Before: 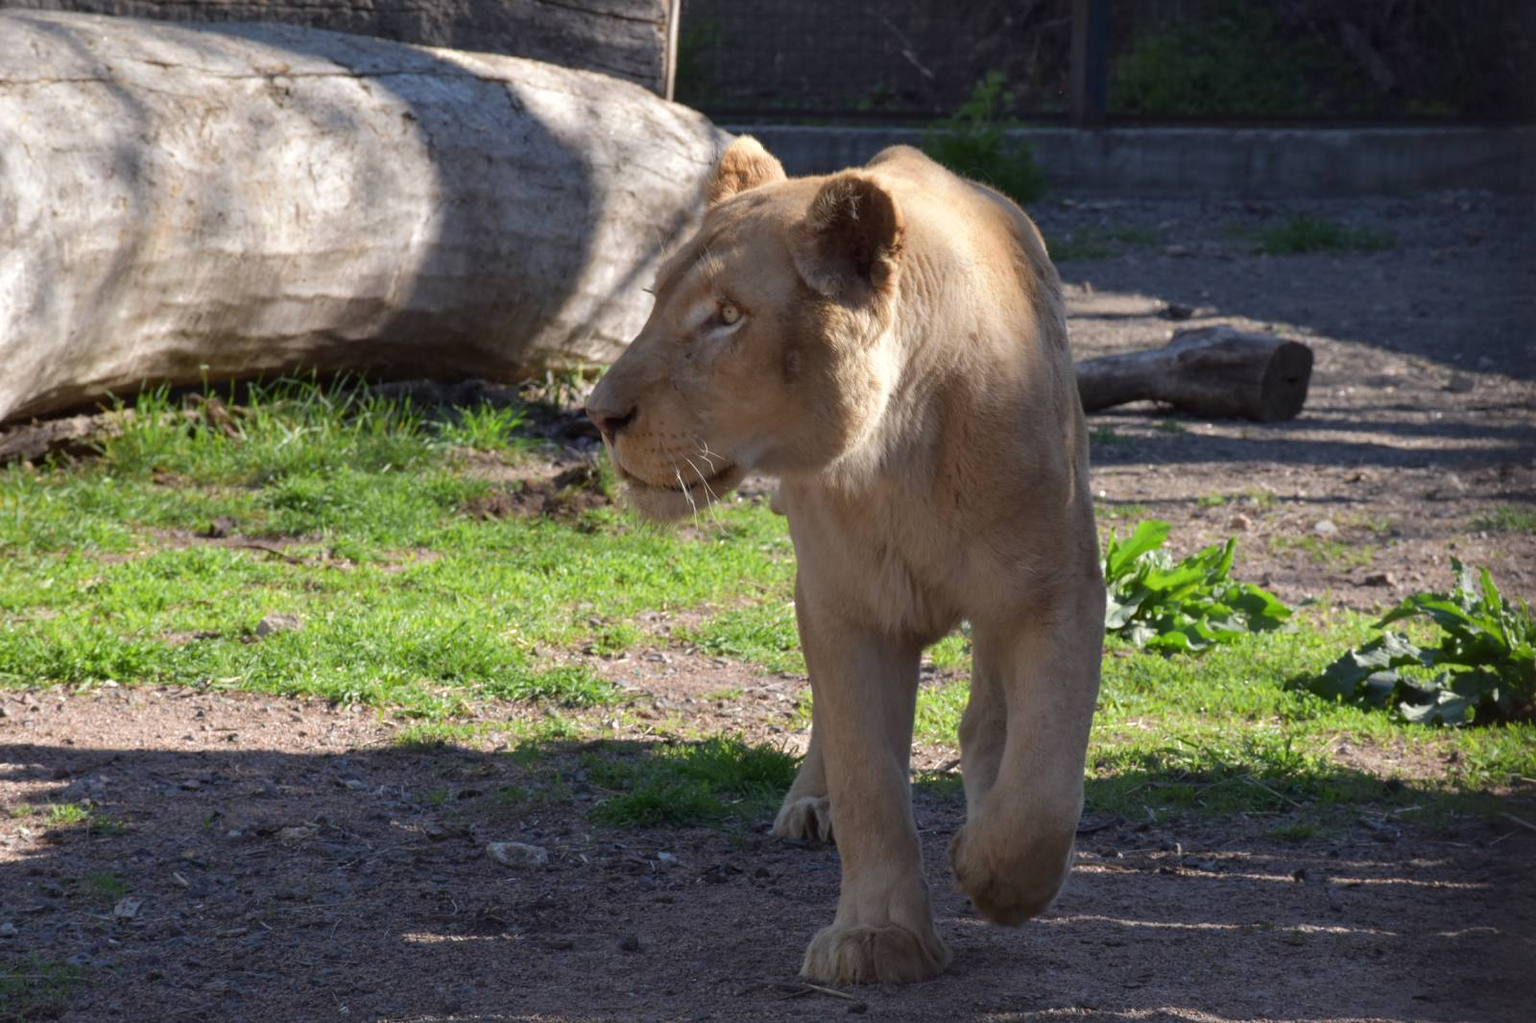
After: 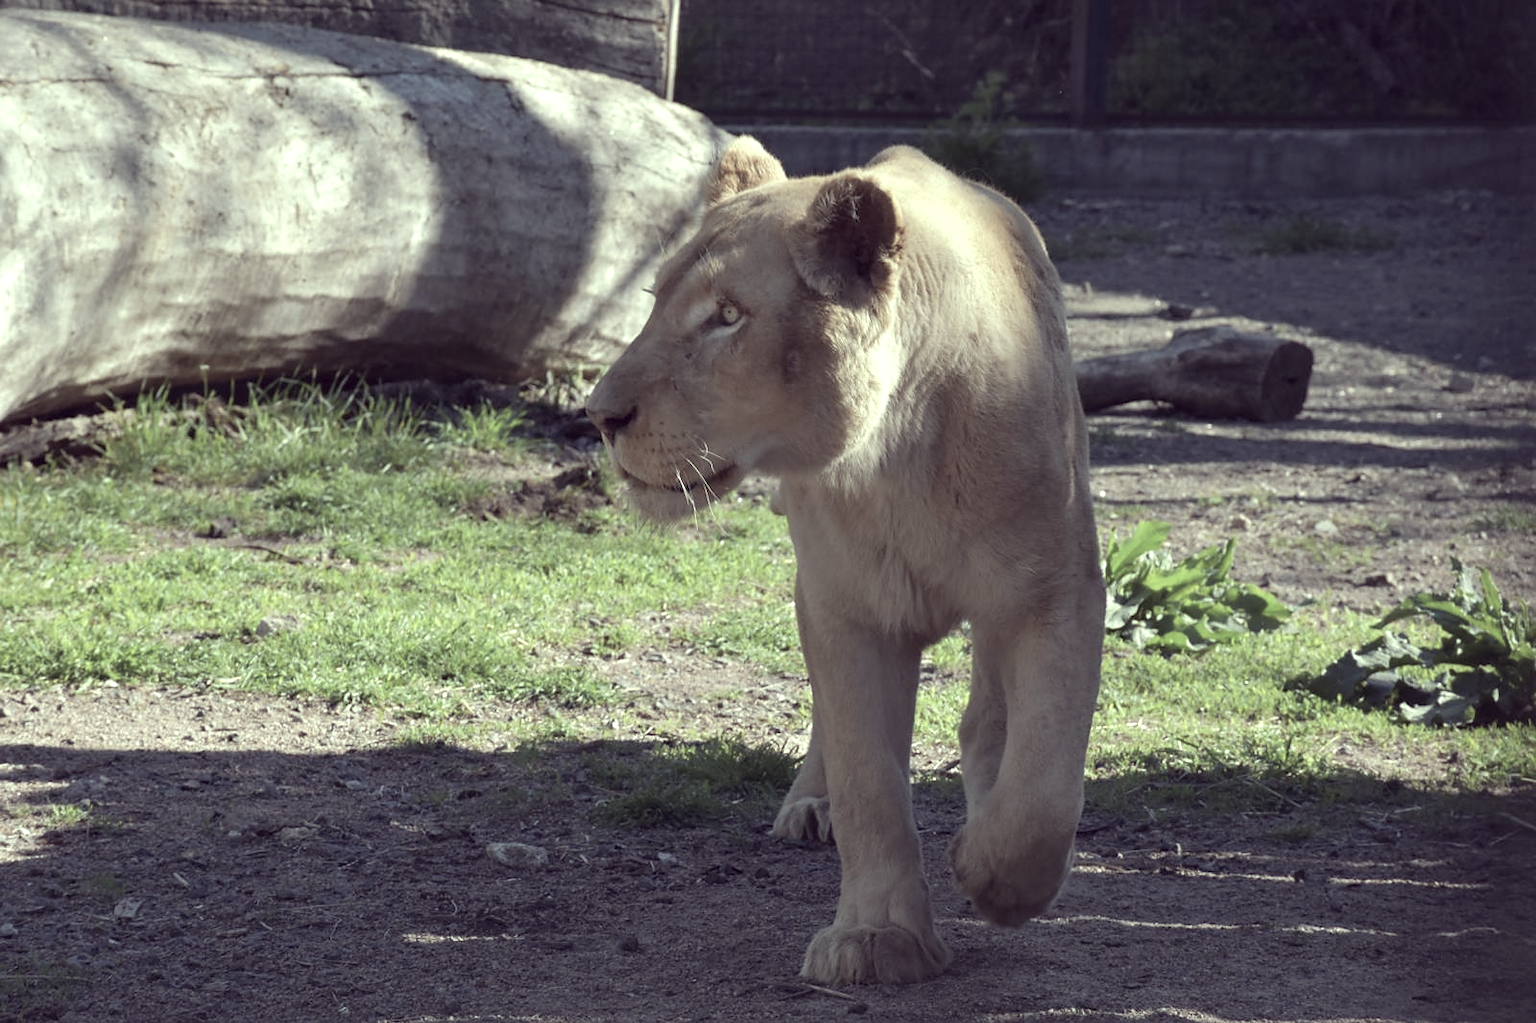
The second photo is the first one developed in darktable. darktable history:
exposure: exposure 0.296 EV, compensate highlight preservation false
color correction: highlights a* -20.65, highlights b* 20.48, shadows a* 19.25, shadows b* -20.42, saturation 0.449
sharpen: radius 1.466, amount 0.395, threshold 1.387
